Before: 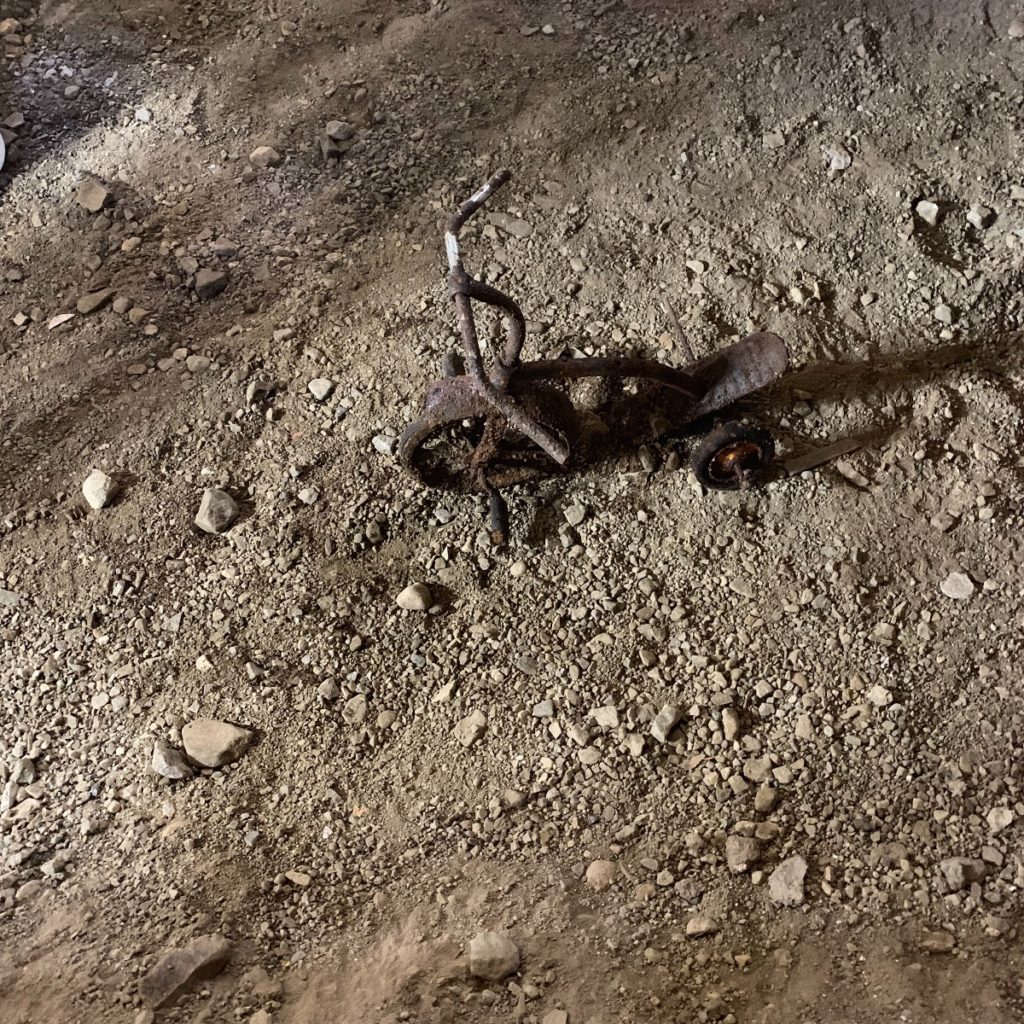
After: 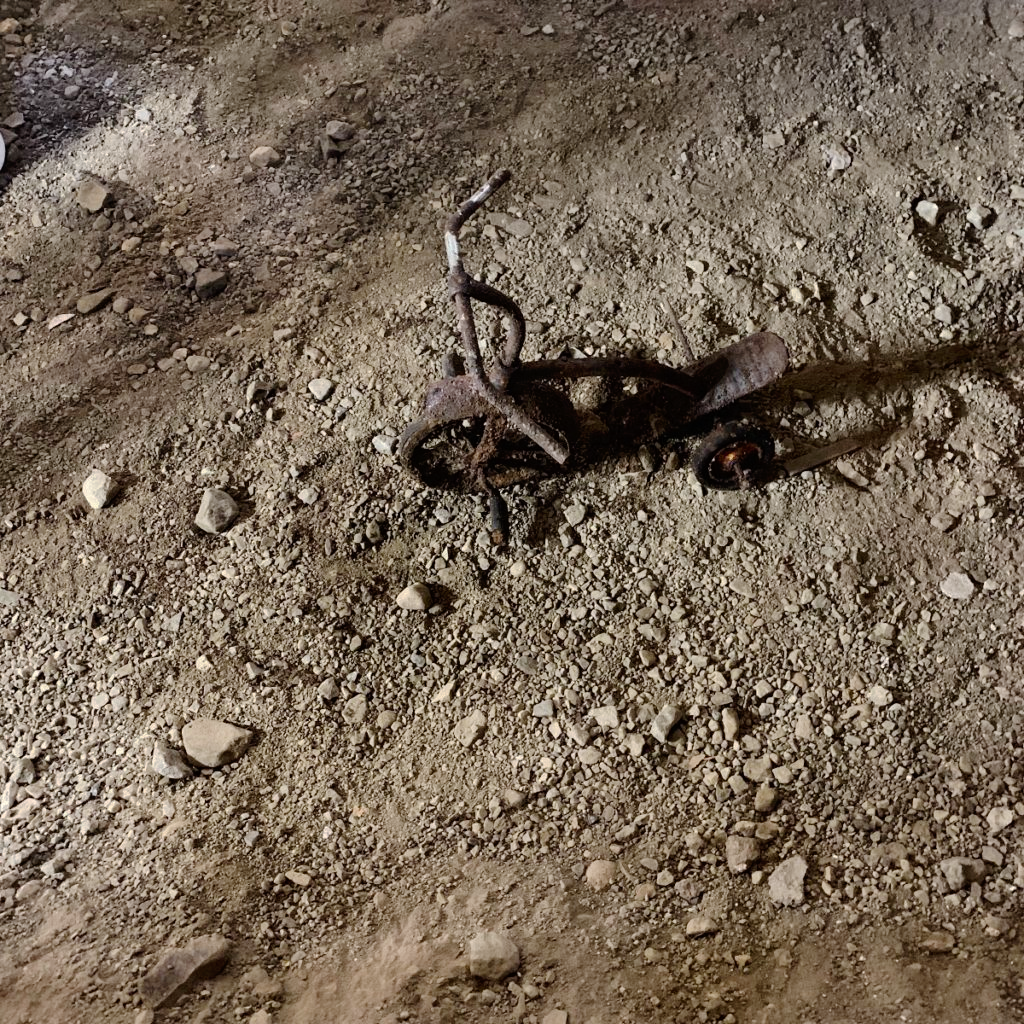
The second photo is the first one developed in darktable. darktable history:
tone curve: curves: ch0 [(0, 0) (0.003, 0.002) (0.011, 0.006) (0.025, 0.013) (0.044, 0.019) (0.069, 0.032) (0.1, 0.056) (0.136, 0.095) (0.177, 0.144) (0.224, 0.193) (0.277, 0.26) (0.335, 0.331) (0.399, 0.405) (0.468, 0.479) (0.543, 0.552) (0.623, 0.624) (0.709, 0.699) (0.801, 0.772) (0.898, 0.856) (1, 1)], preserve colors none
